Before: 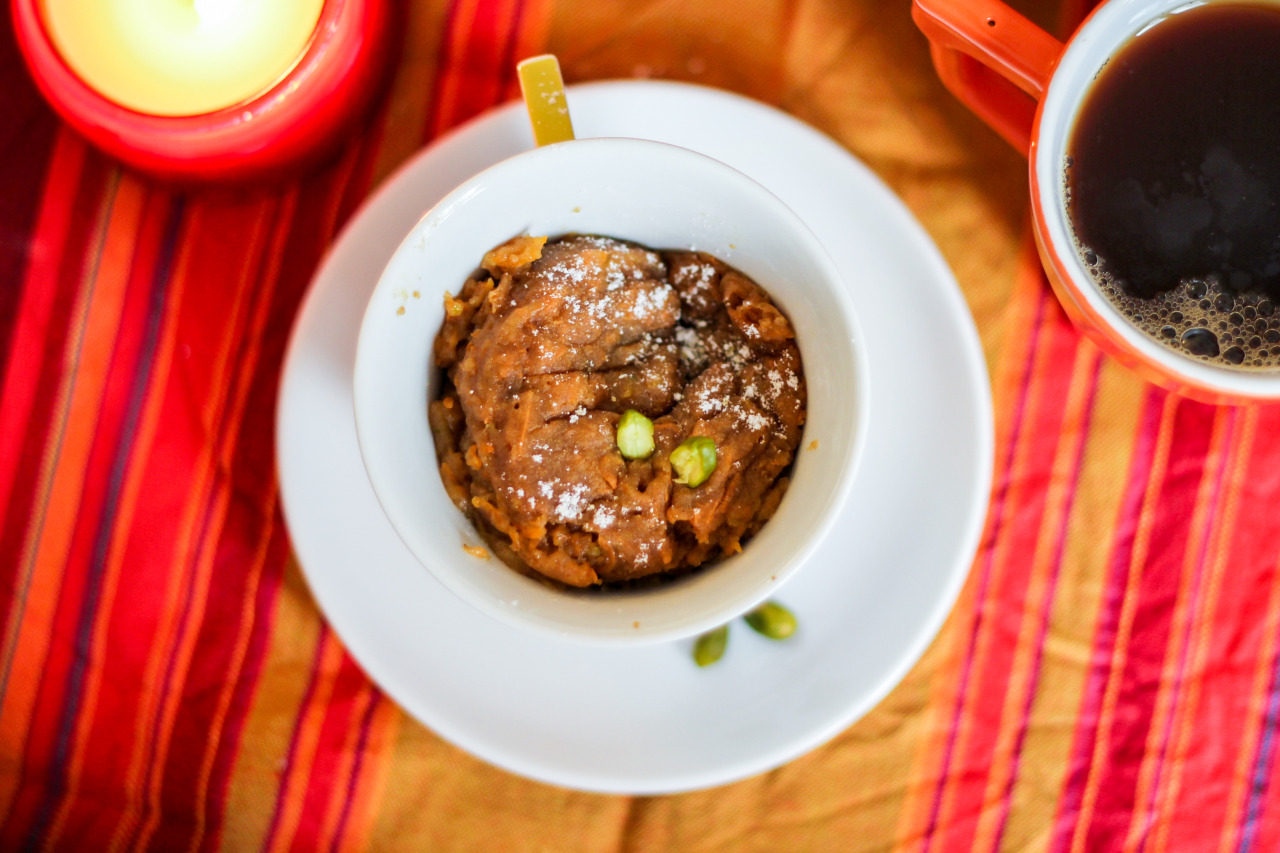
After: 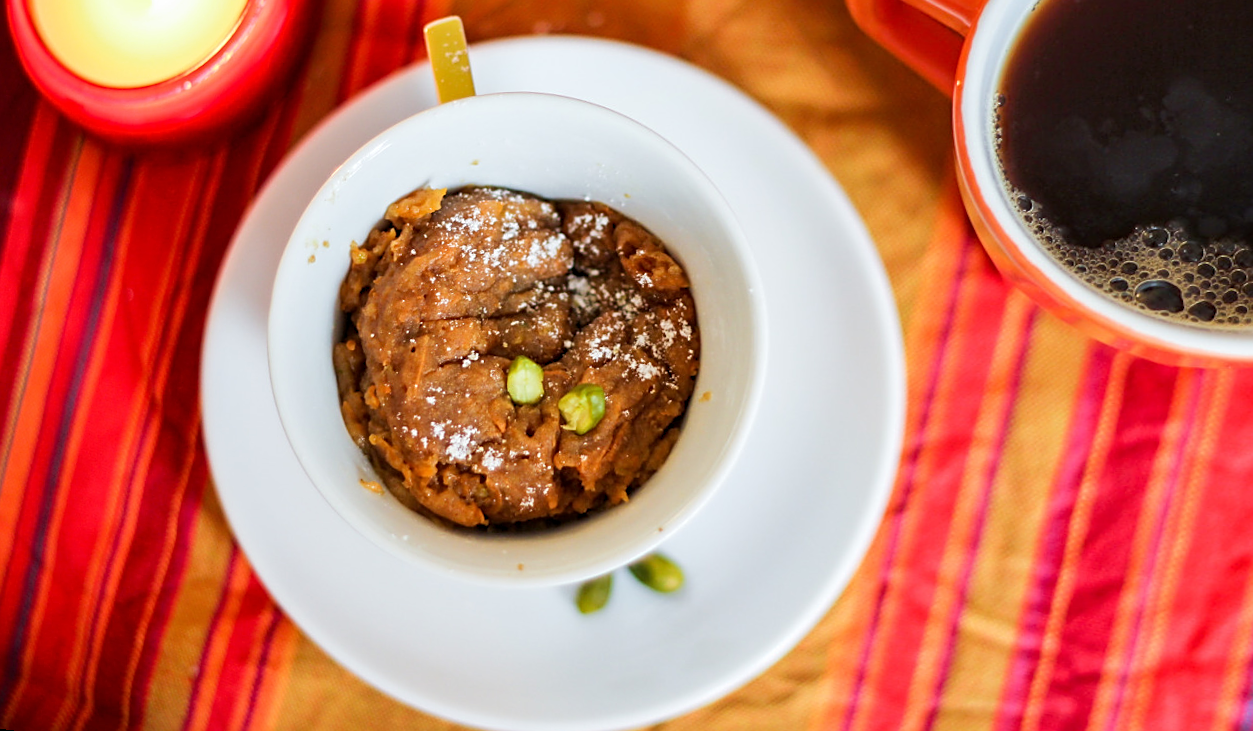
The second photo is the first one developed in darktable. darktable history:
levels: mode automatic, black 0.023%, white 99.97%, levels [0.062, 0.494, 0.925]
sharpen: on, module defaults
rotate and perspective: rotation 1.69°, lens shift (vertical) -0.023, lens shift (horizontal) -0.291, crop left 0.025, crop right 0.988, crop top 0.092, crop bottom 0.842
